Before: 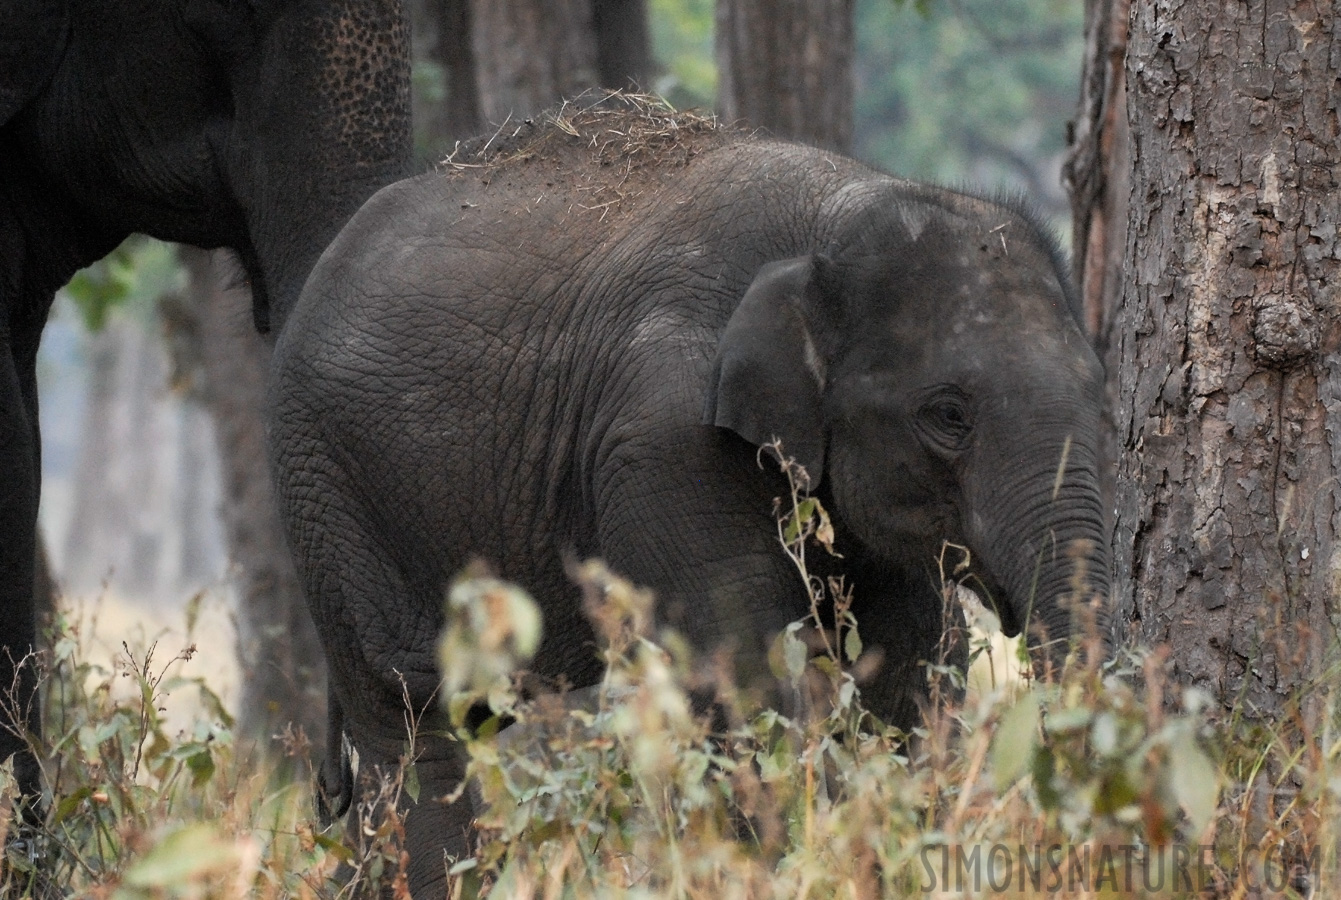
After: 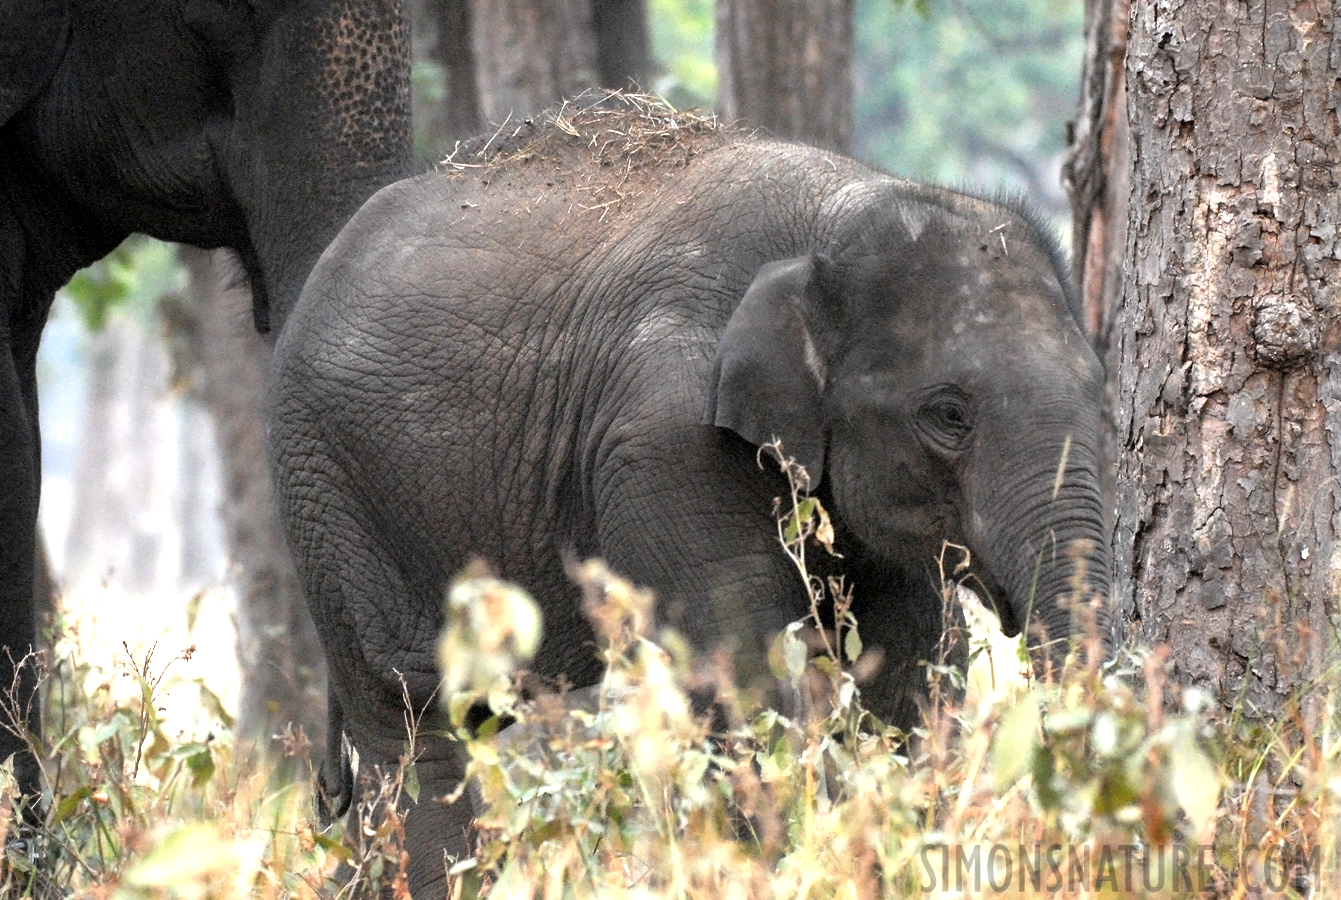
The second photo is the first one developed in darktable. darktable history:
exposure: black level correction 0.001, exposure 1.127 EV, compensate exposure bias true, compensate highlight preservation false
local contrast: mode bilateral grid, contrast 99, coarseness 100, detail 108%, midtone range 0.2
